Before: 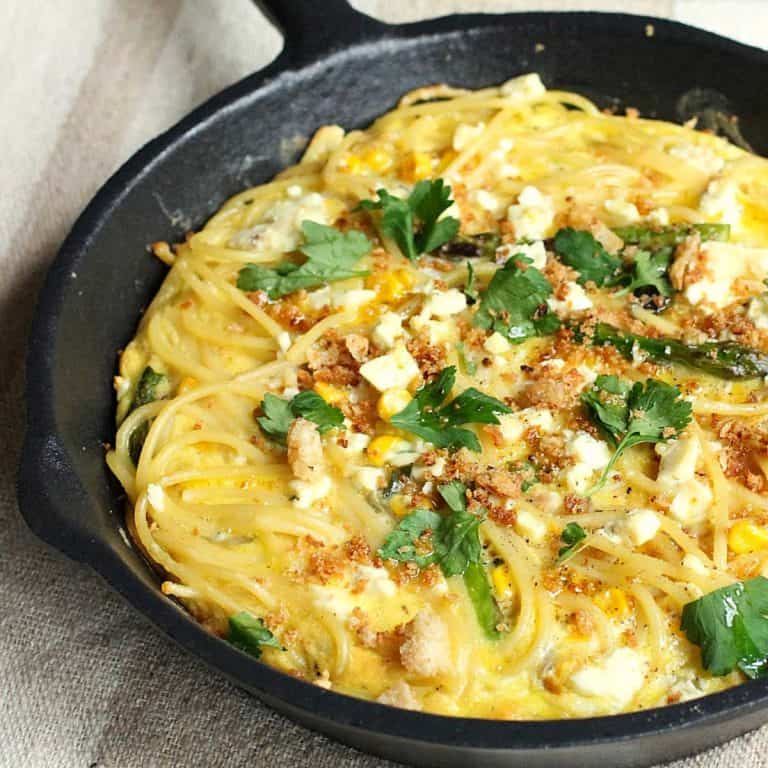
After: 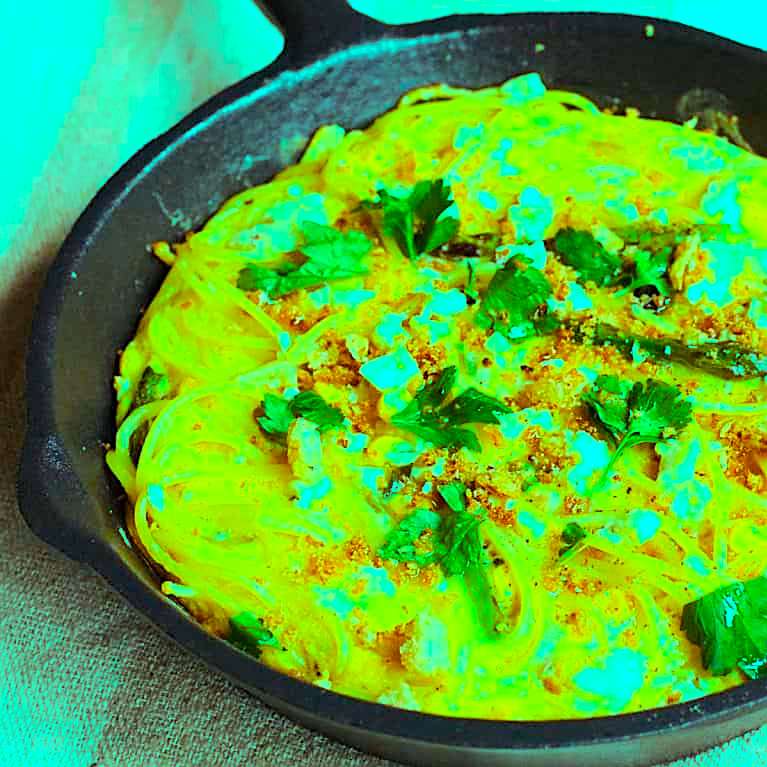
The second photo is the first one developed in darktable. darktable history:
sharpen: on, module defaults
crop and rotate: left 0.115%, bottom 0%
color balance rgb: highlights gain › luminance 19.773%, highlights gain › chroma 13.062%, highlights gain › hue 174.37°, linear chroma grading › global chroma 15.147%, perceptual saturation grading › global saturation 30.596%, perceptual brilliance grading › mid-tones 10.399%, perceptual brilliance grading › shadows 14.596%, global vibrance 20%
